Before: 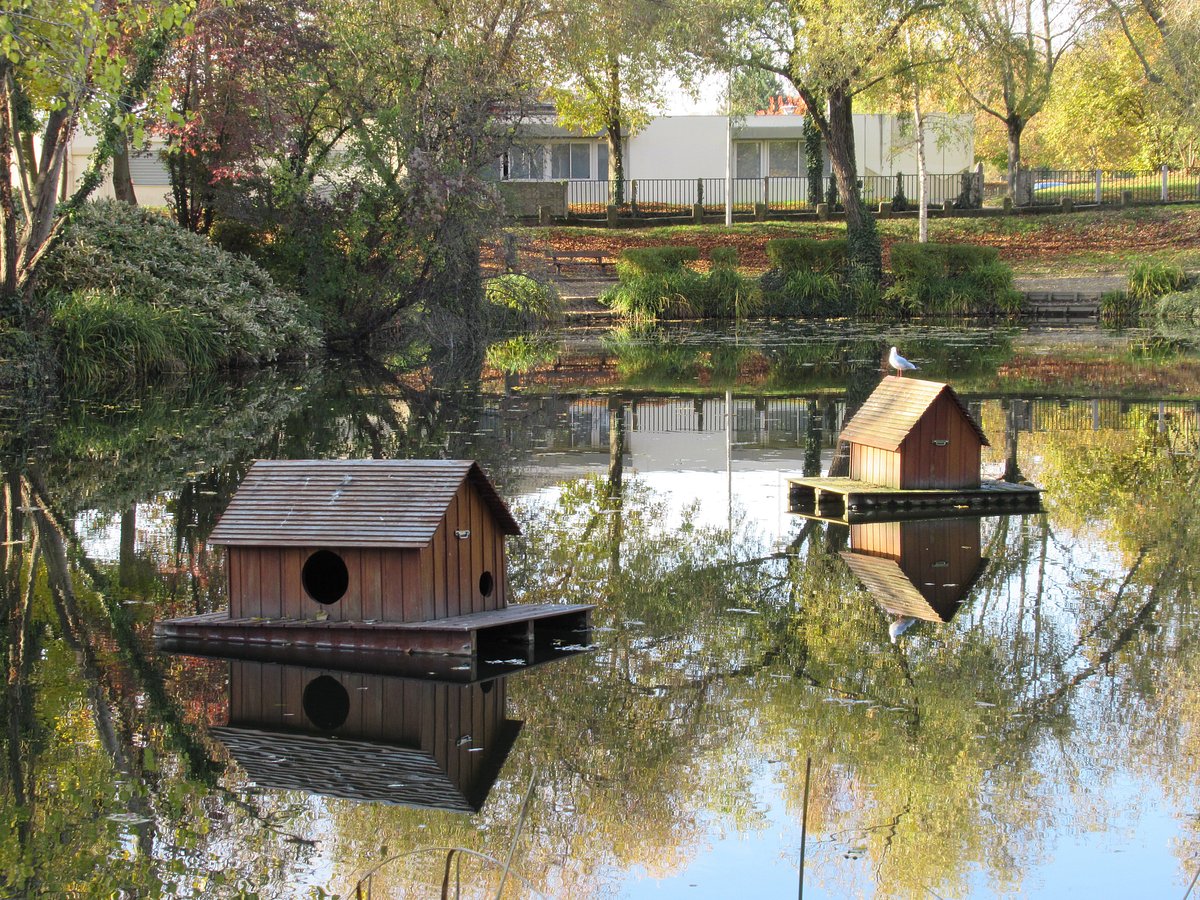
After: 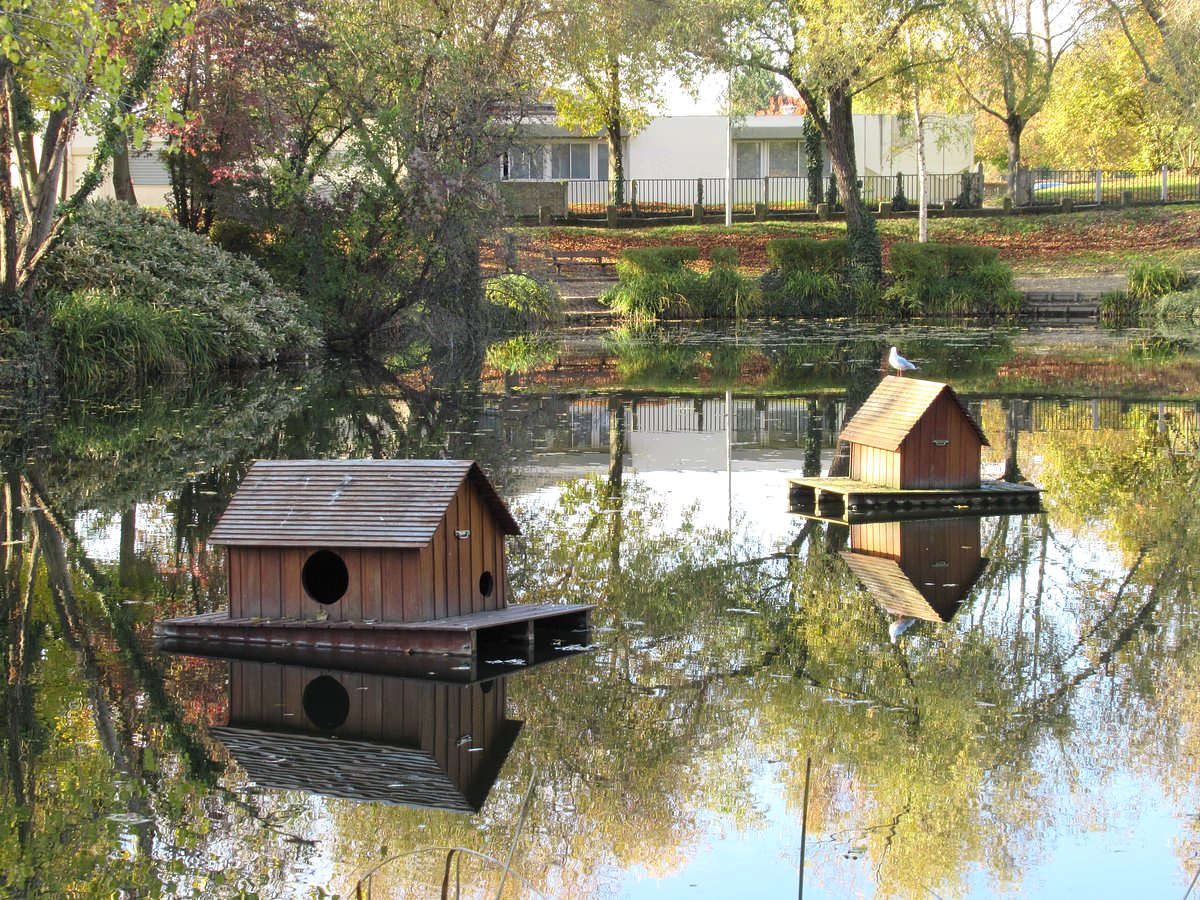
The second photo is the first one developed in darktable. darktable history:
exposure: exposure 0.24 EV, compensate highlight preservation false
